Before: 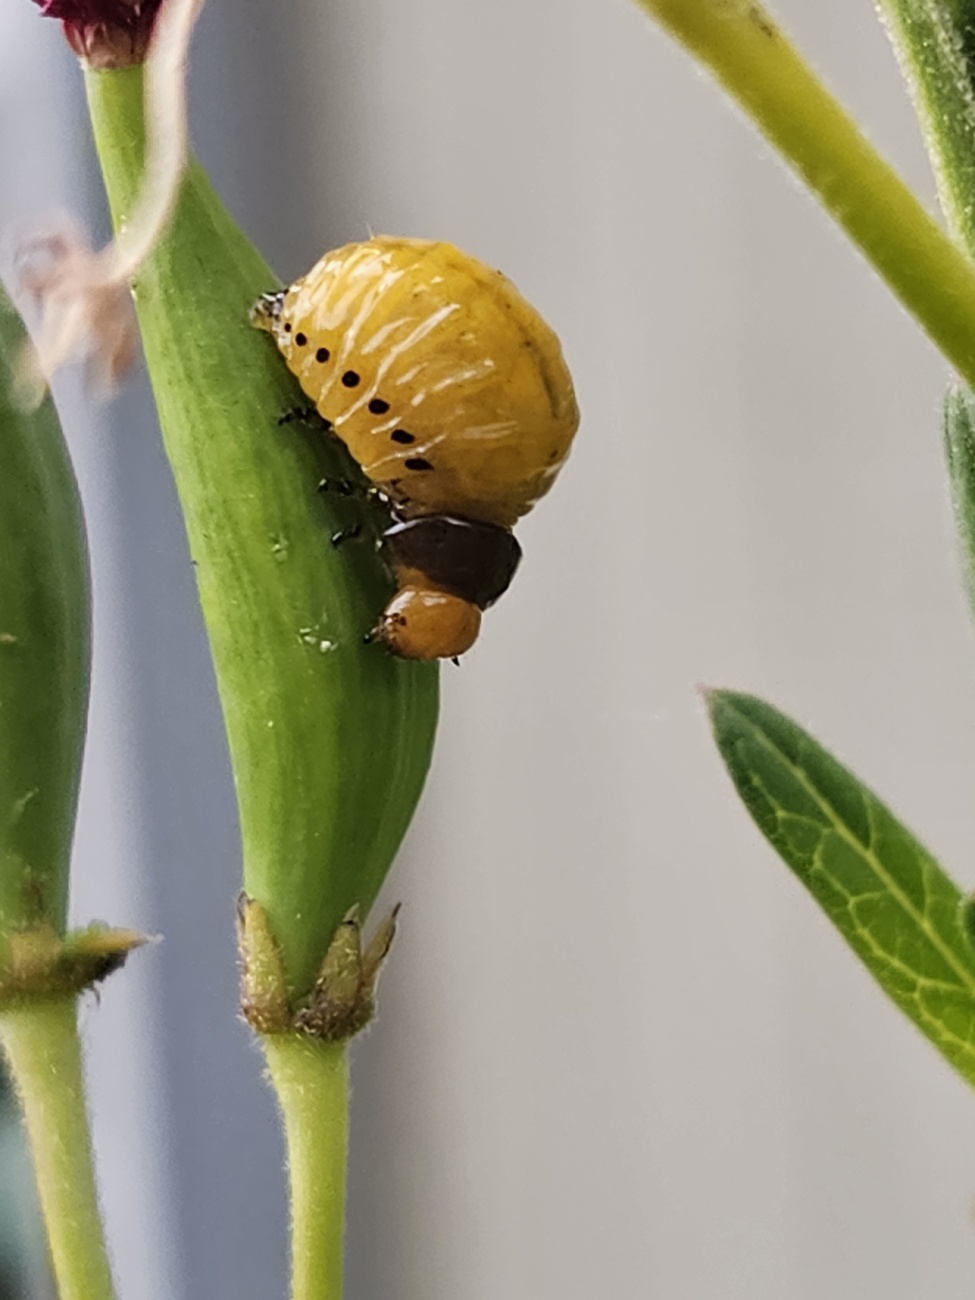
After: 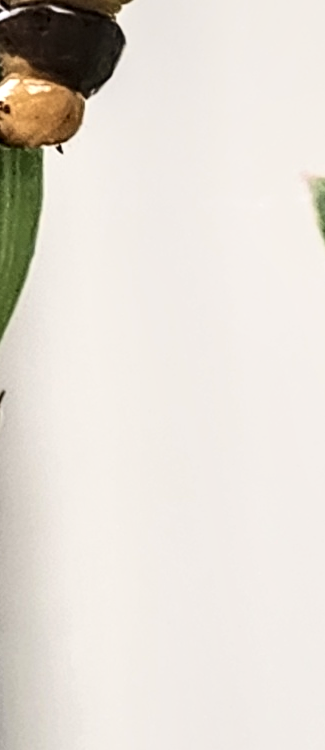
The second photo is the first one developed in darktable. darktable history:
crop: left 40.676%, top 39.432%, right 25.968%, bottom 2.852%
local contrast: detail 160%
tone curve: curves: ch0 [(0, 0) (0.003, 0.003) (0.011, 0.013) (0.025, 0.029) (0.044, 0.052) (0.069, 0.082) (0.1, 0.118) (0.136, 0.161) (0.177, 0.21) (0.224, 0.27) (0.277, 0.38) (0.335, 0.49) (0.399, 0.594) (0.468, 0.692) (0.543, 0.794) (0.623, 0.857) (0.709, 0.919) (0.801, 0.955) (0.898, 0.978) (1, 1)], color space Lab, independent channels, preserve colors none
